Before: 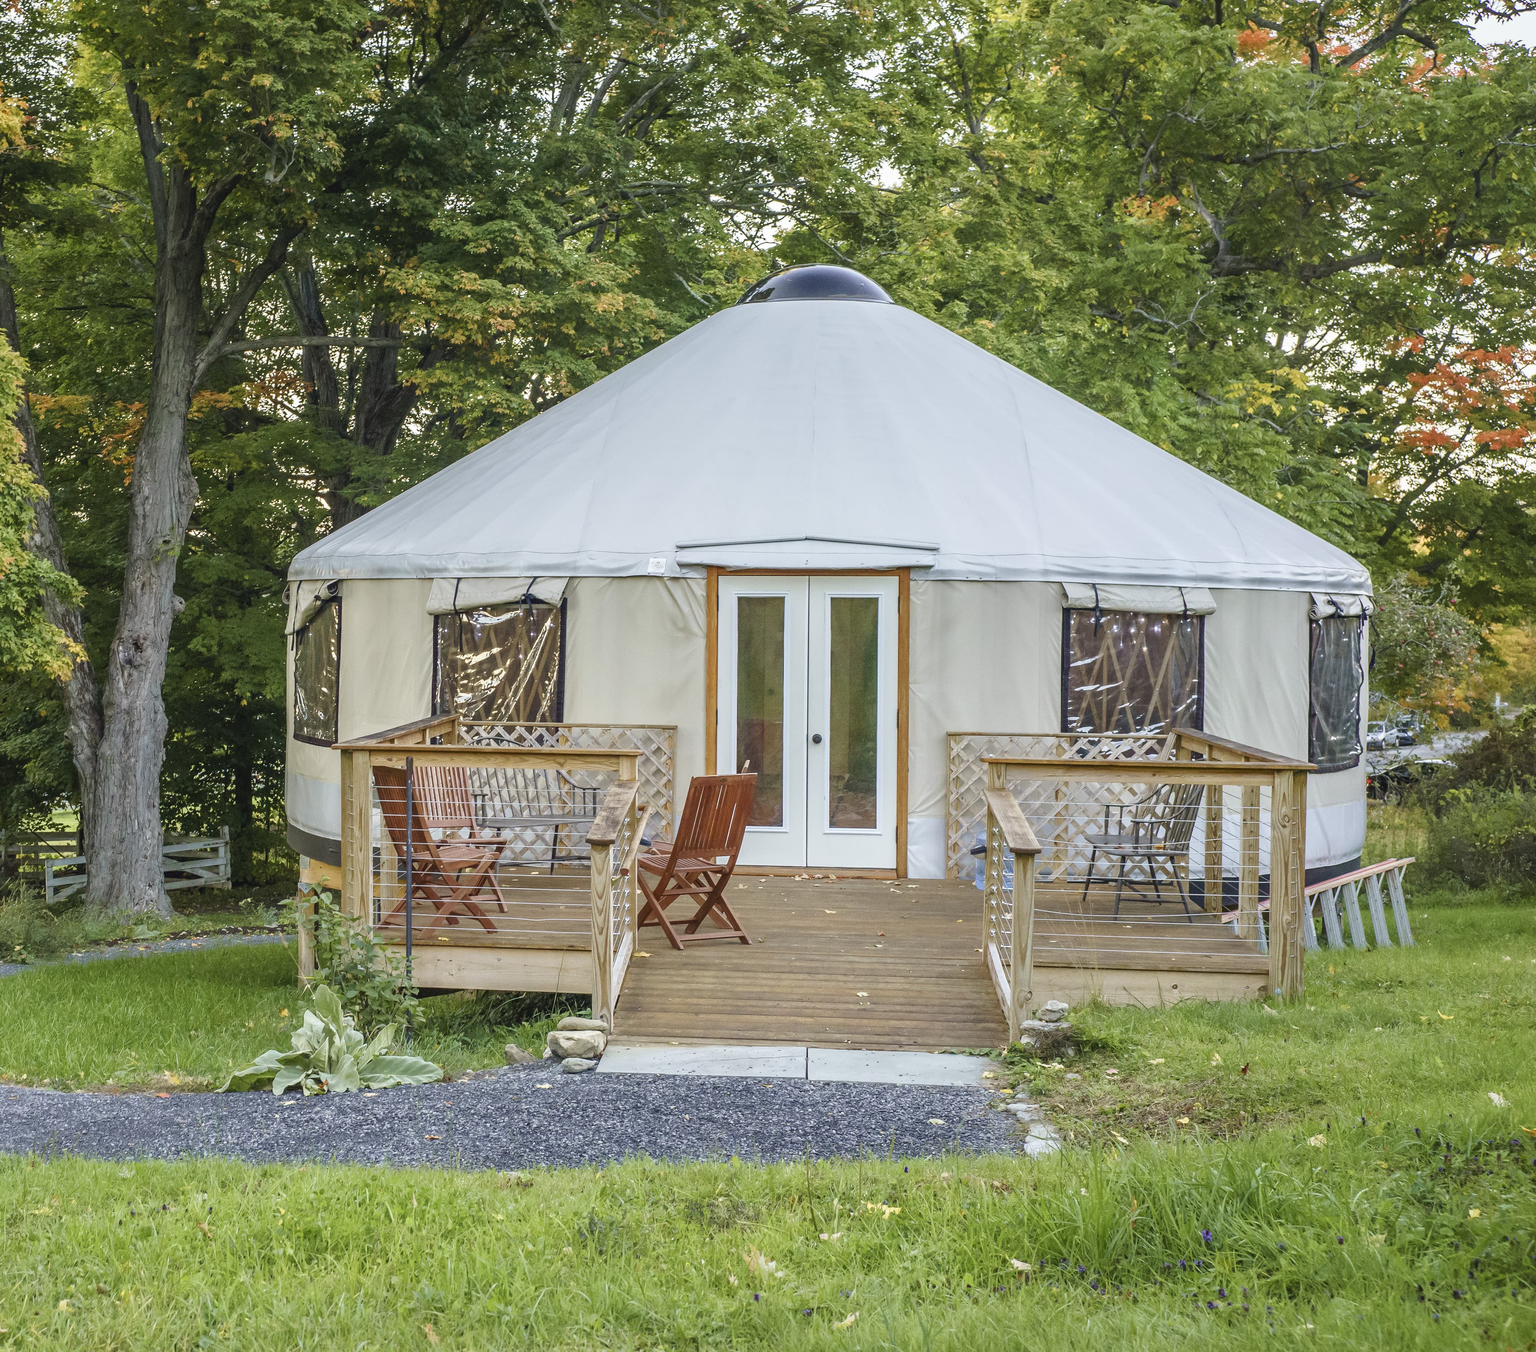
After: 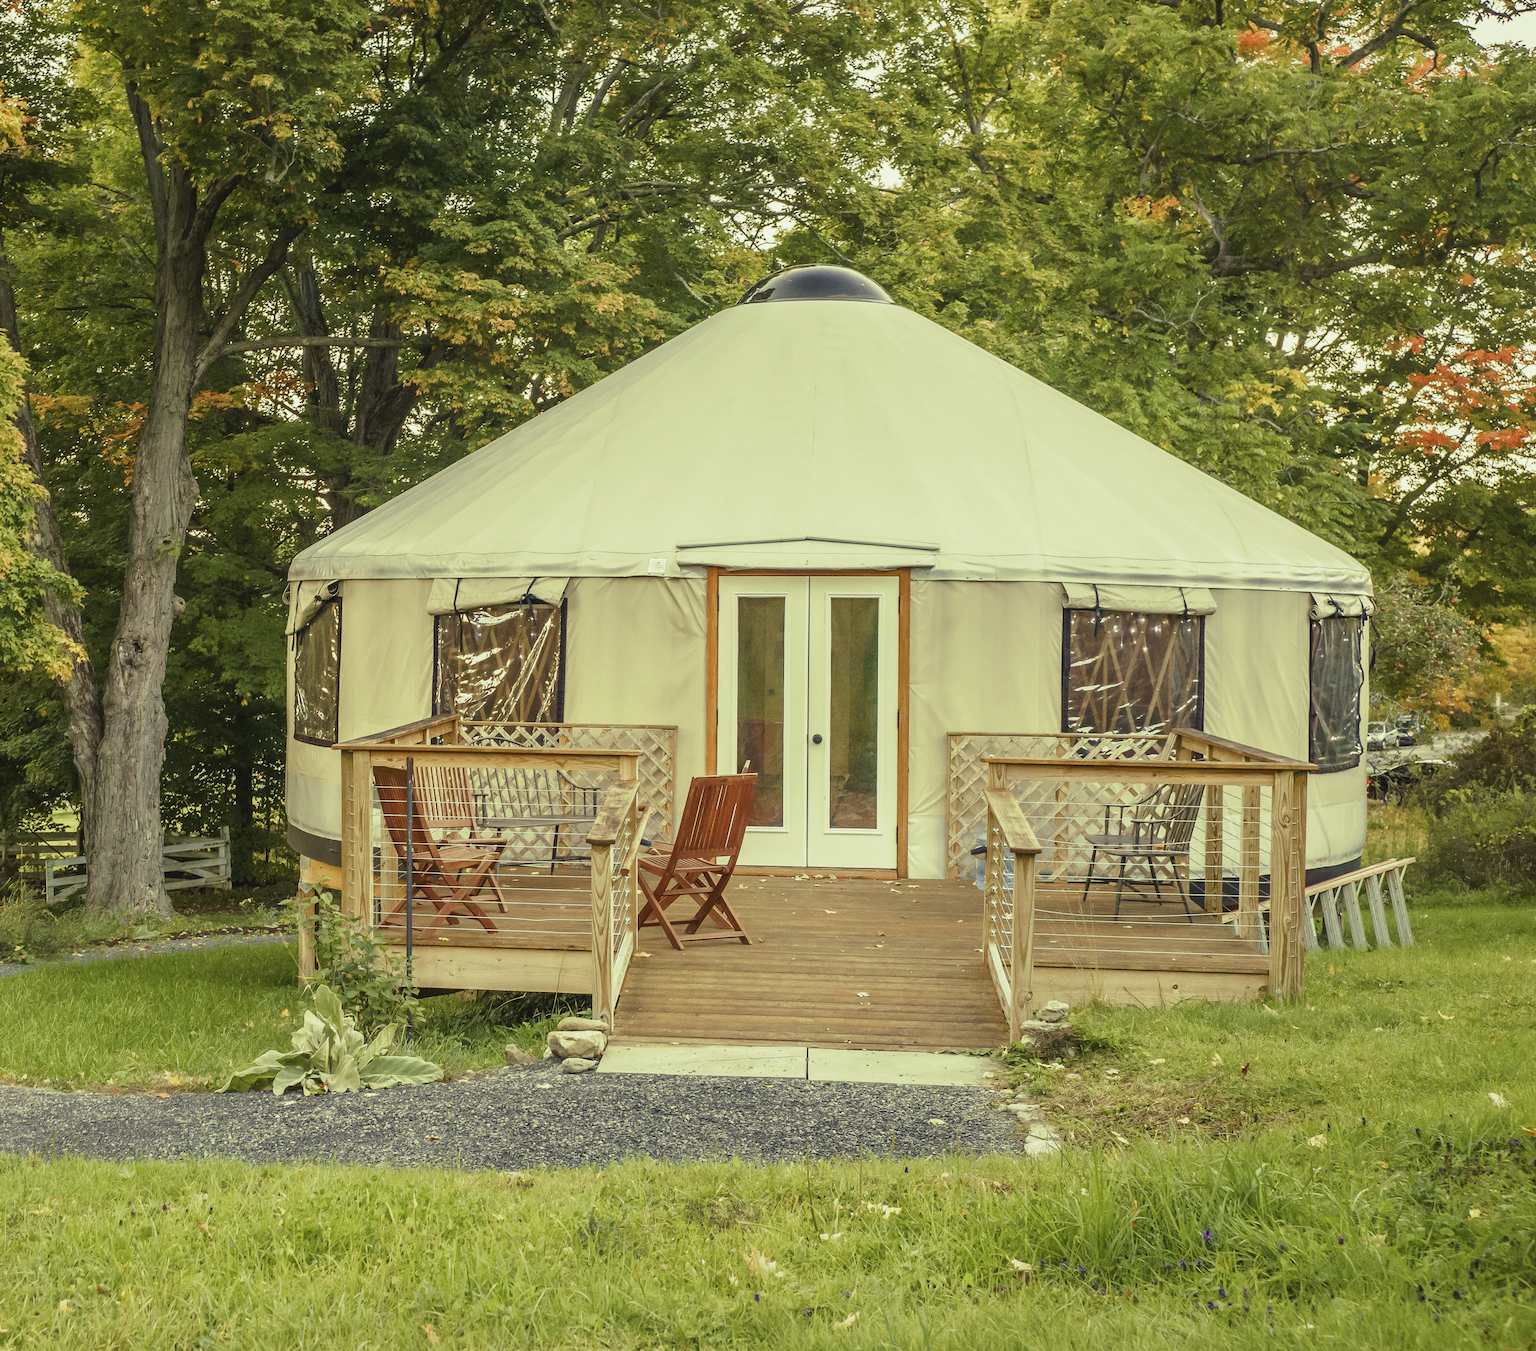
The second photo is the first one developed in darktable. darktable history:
white balance: red 1.08, blue 0.791
split-toning: shadows › hue 290.82°, shadows › saturation 0.34, highlights › saturation 0.38, balance 0, compress 50%
